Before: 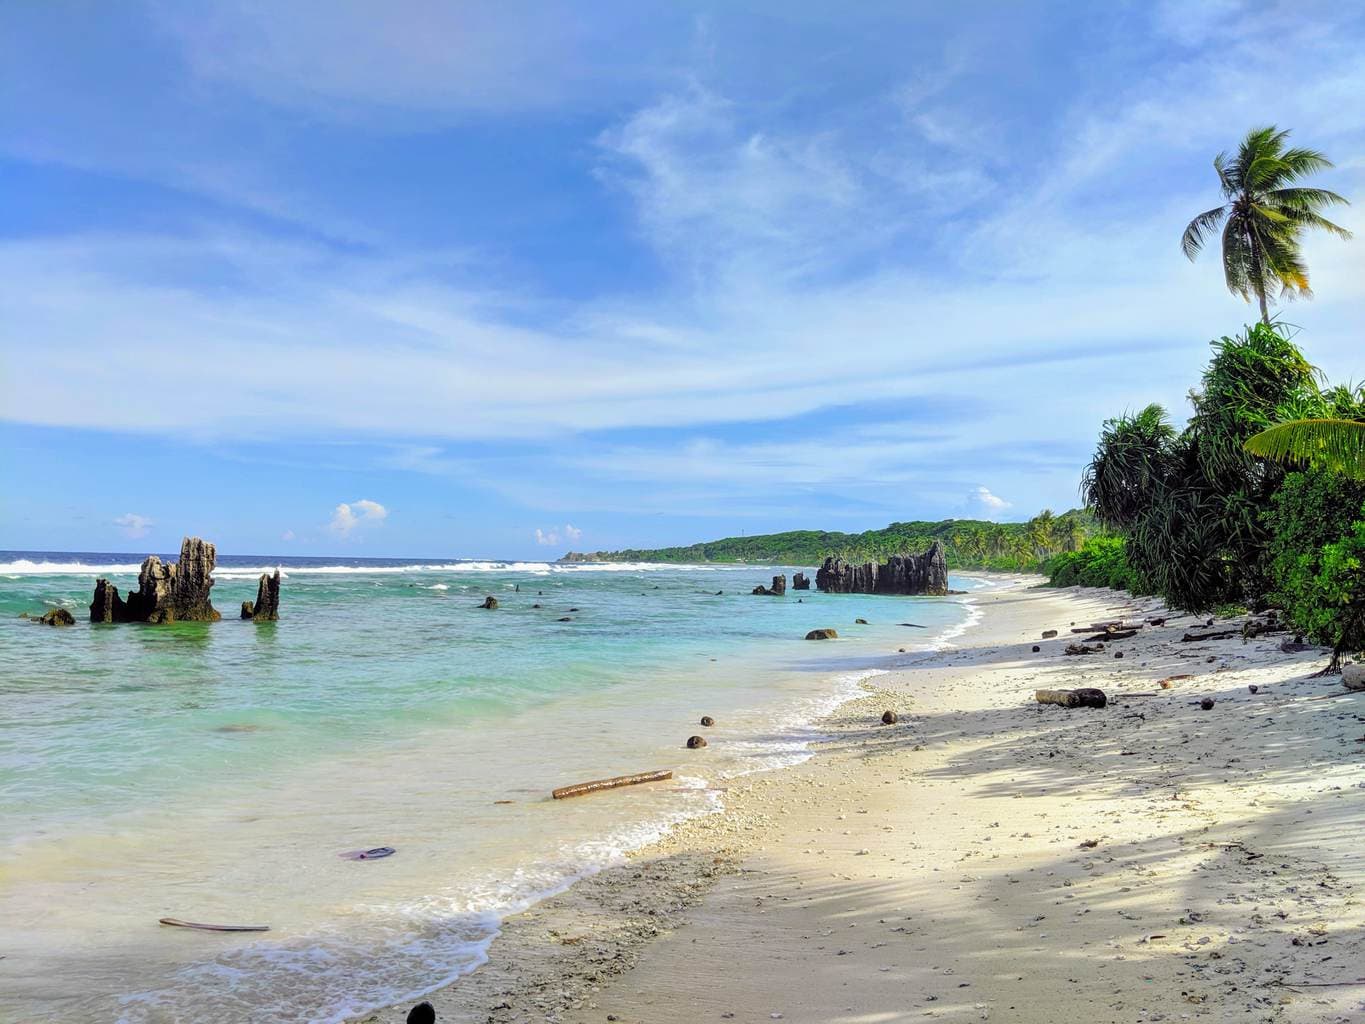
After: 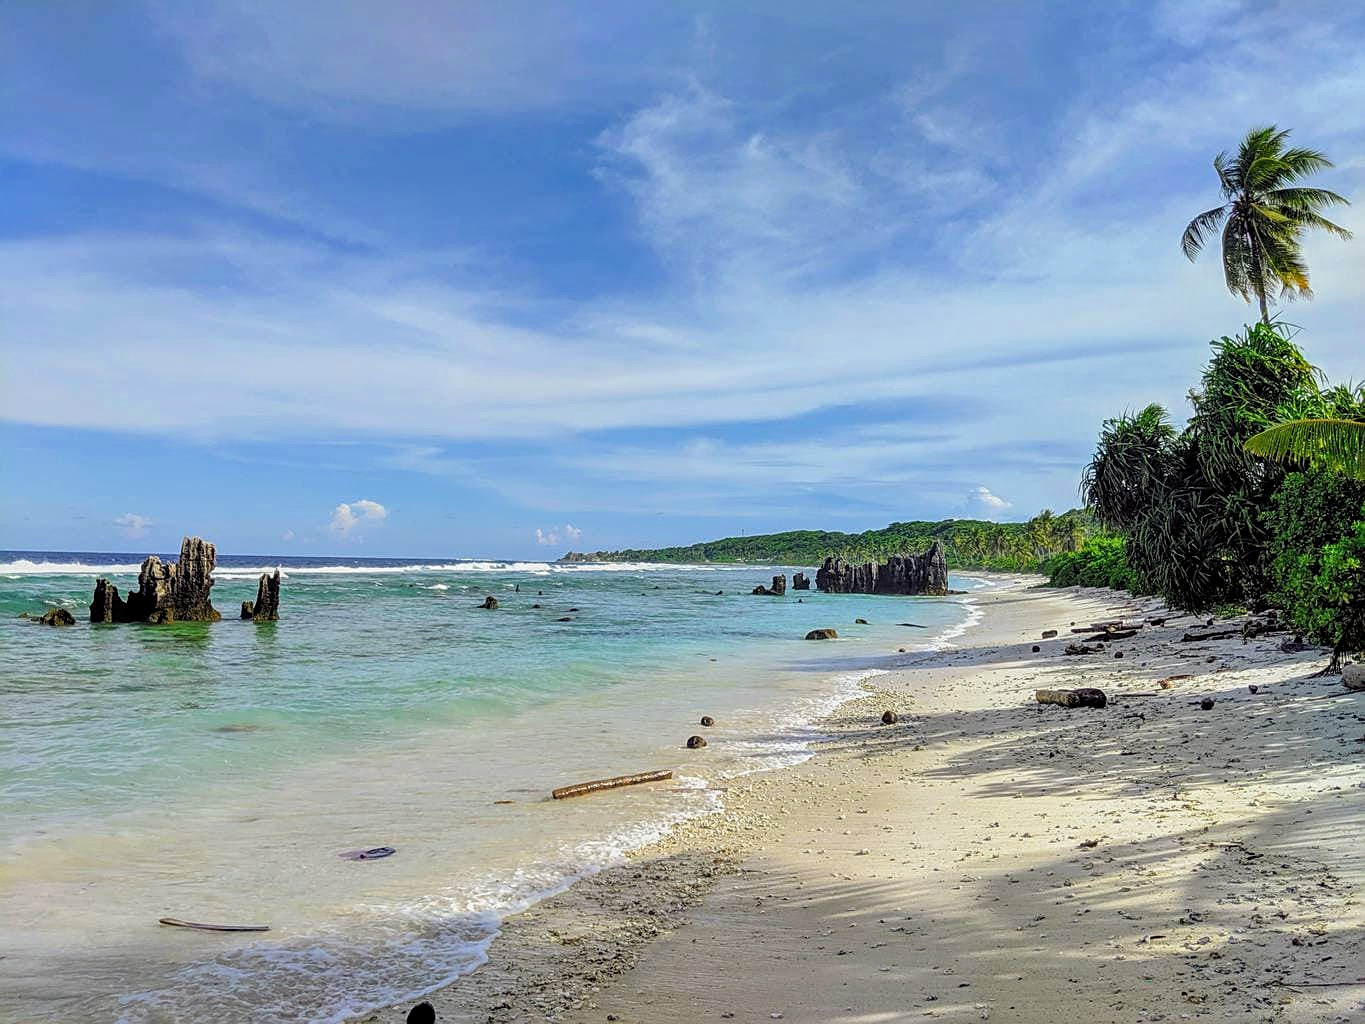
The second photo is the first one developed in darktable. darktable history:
sharpen: on, module defaults
exposure: exposure -0.293 EV, compensate highlight preservation false
local contrast: on, module defaults
